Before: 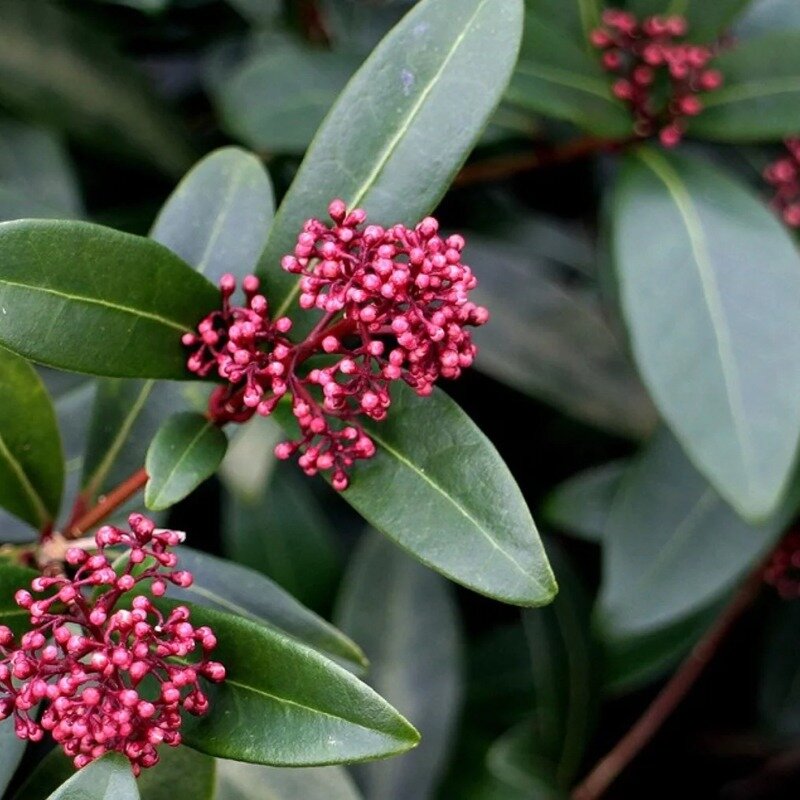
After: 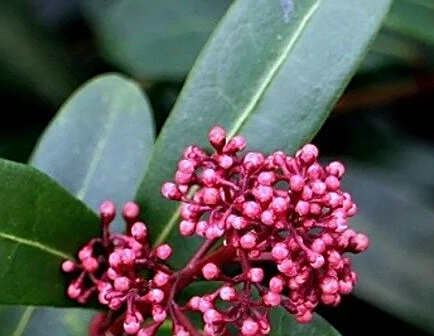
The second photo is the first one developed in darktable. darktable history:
crop: left 15.082%, top 9.239%, right 30.643%, bottom 48.717%
sharpen: on, module defaults
color calibration: illuminant Planckian (black body), adaptation linear Bradford (ICC v4), x 0.365, y 0.366, temperature 4415.02 K
